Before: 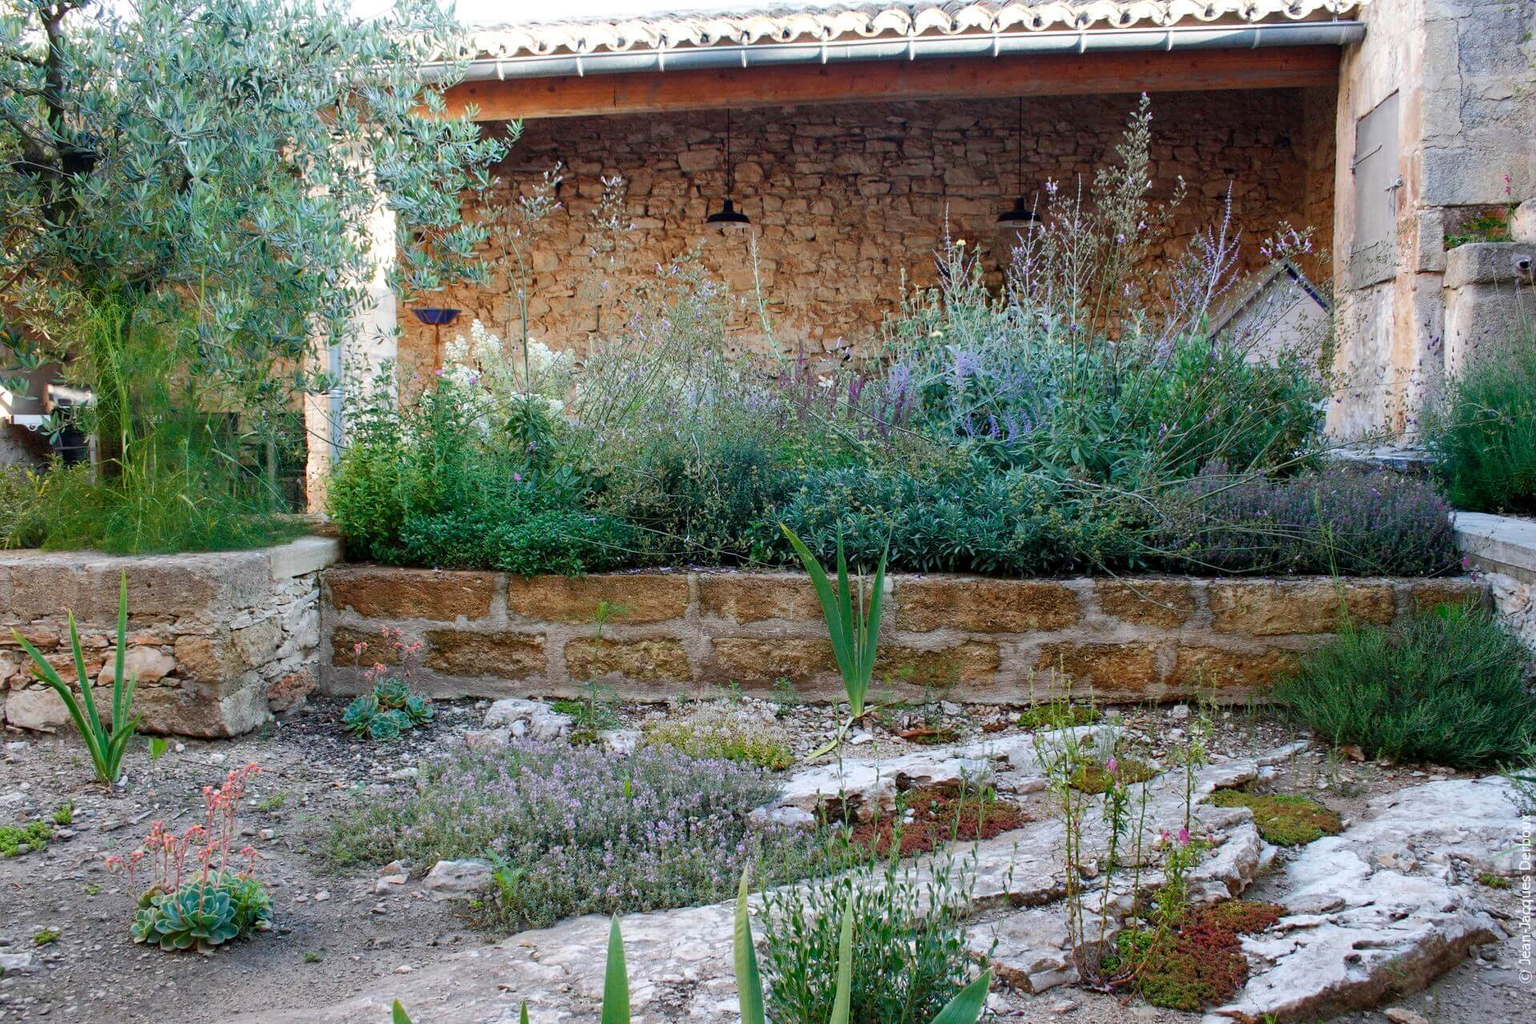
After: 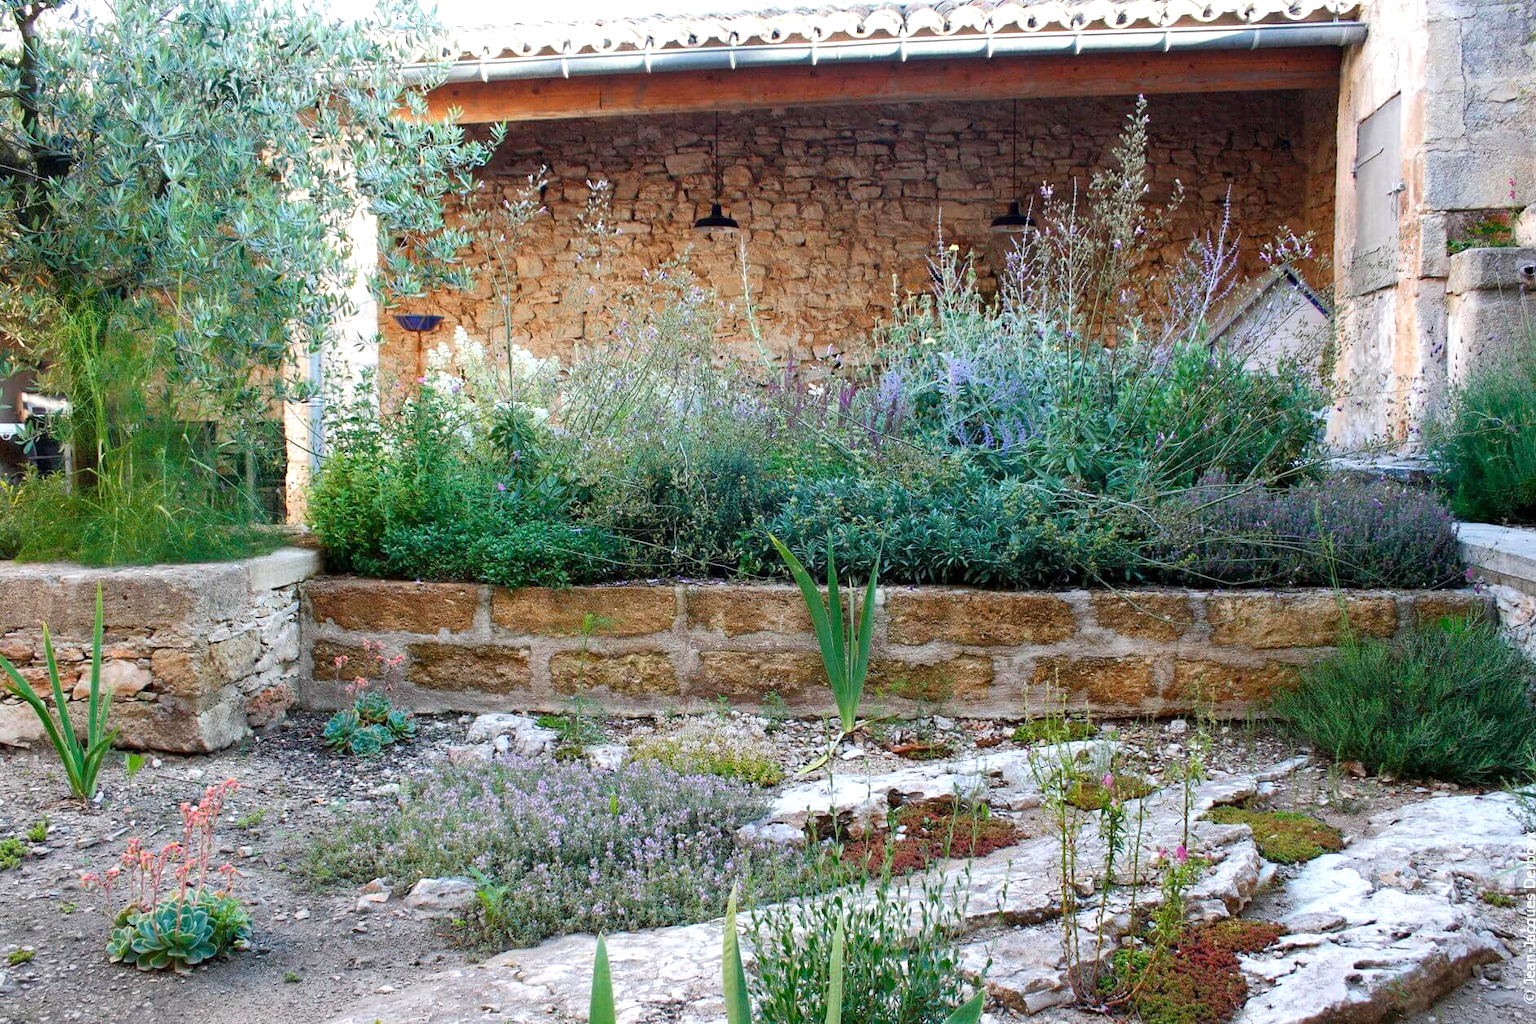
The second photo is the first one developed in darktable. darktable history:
exposure: exposure 0.426 EV, compensate highlight preservation false
crop: left 1.743%, right 0.268%, bottom 2.011%
